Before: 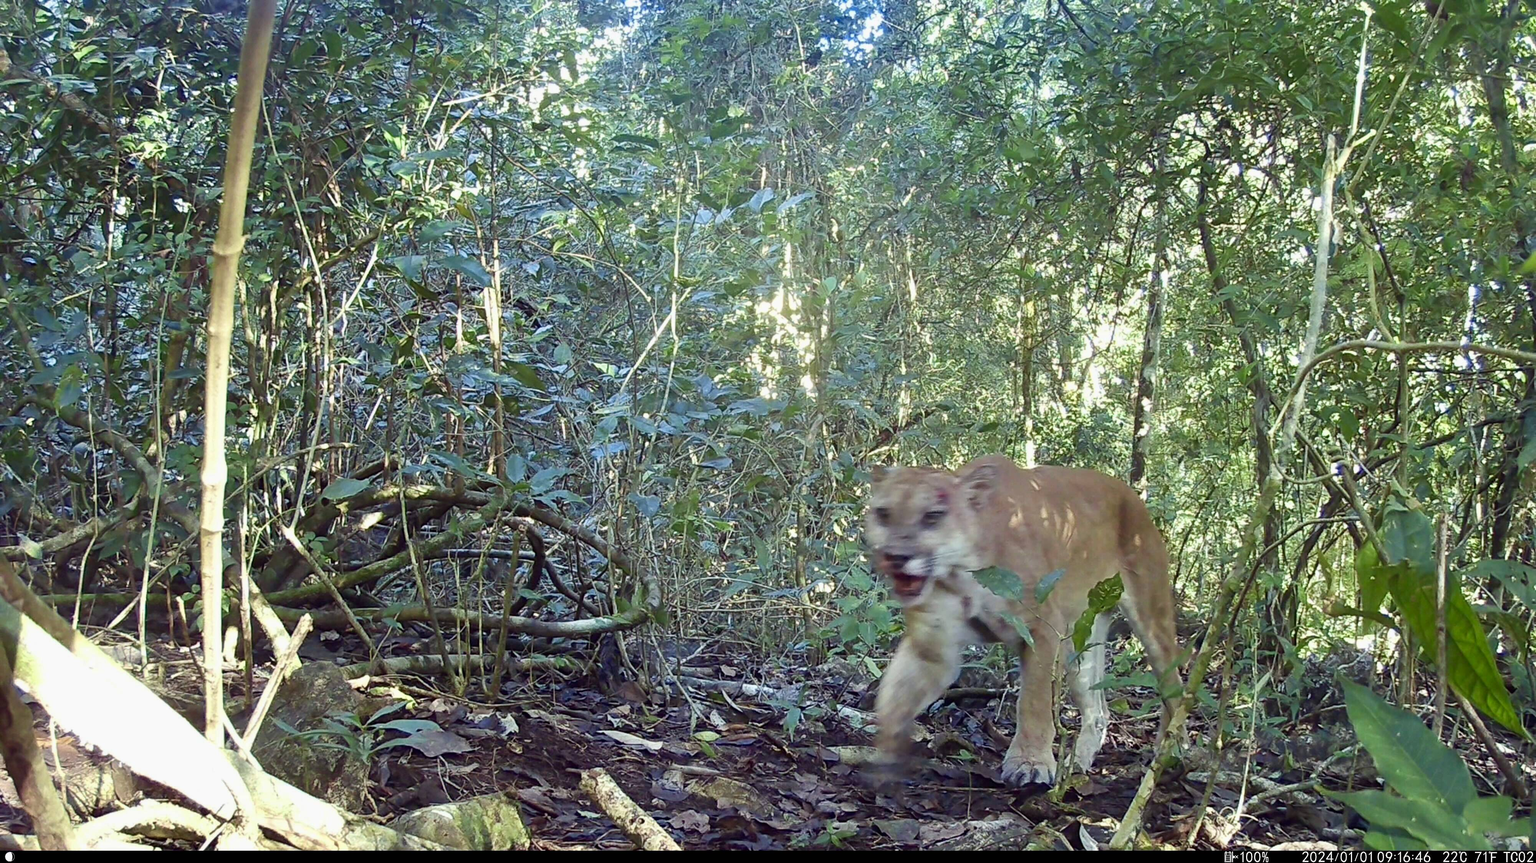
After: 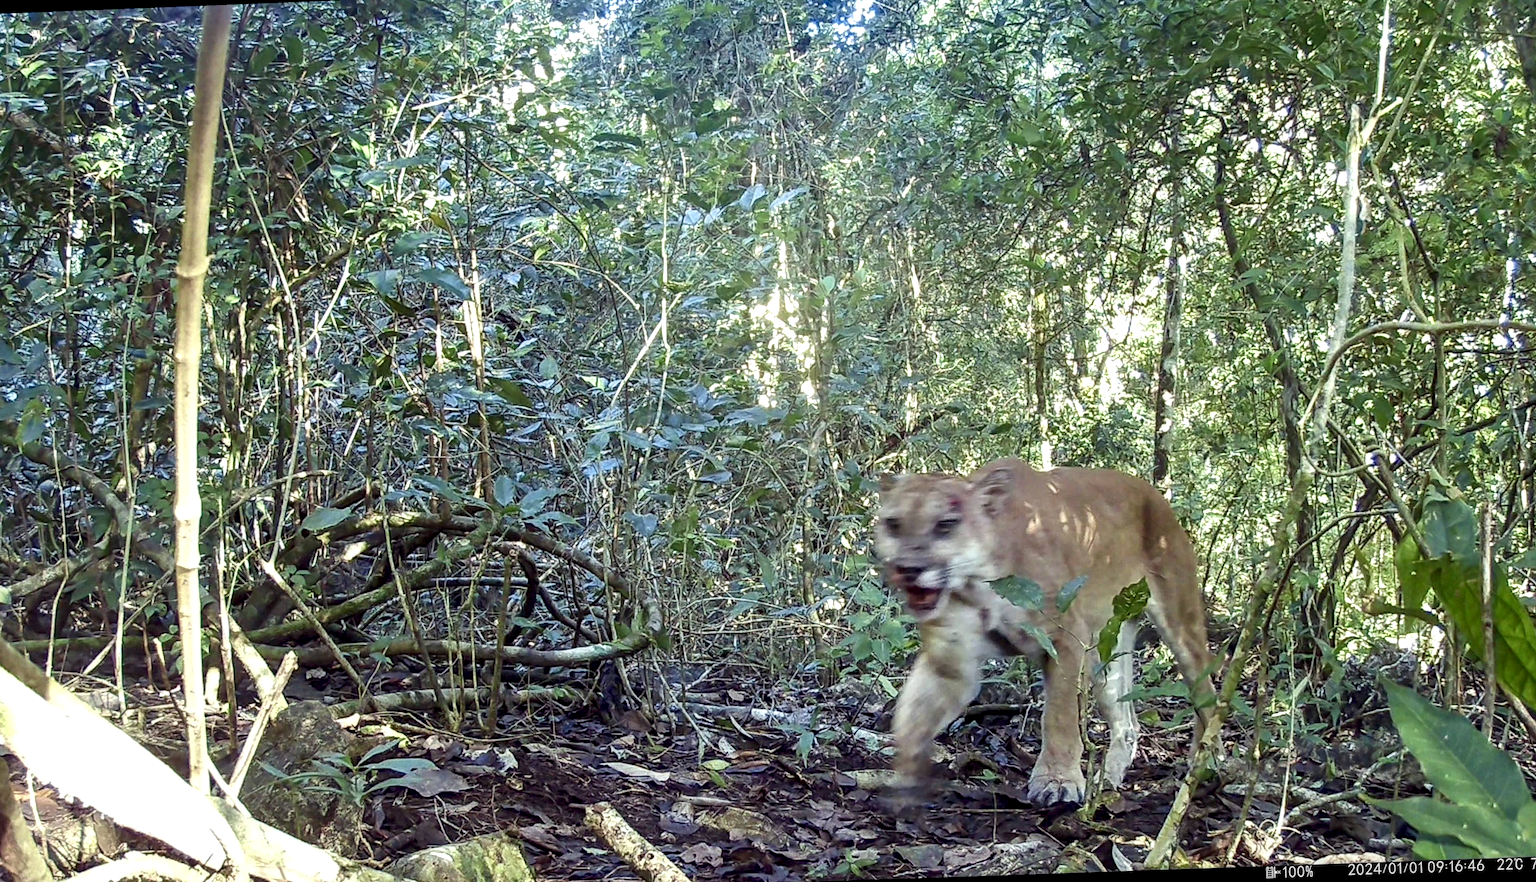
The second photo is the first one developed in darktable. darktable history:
shadows and highlights: shadows 12, white point adjustment 1.2, highlights -0.36, soften with gaussian
rotate and perspective: rotation -2.12°, lens shift (vertical) 0.009, lens shift (horizontal) -0.008, automatic cropping original format, crop left 0.036, crop right 0.964, crop top 0.05, crop bottom 0.959
white balance: red 1, blue 1
local contrast: detail 150%
